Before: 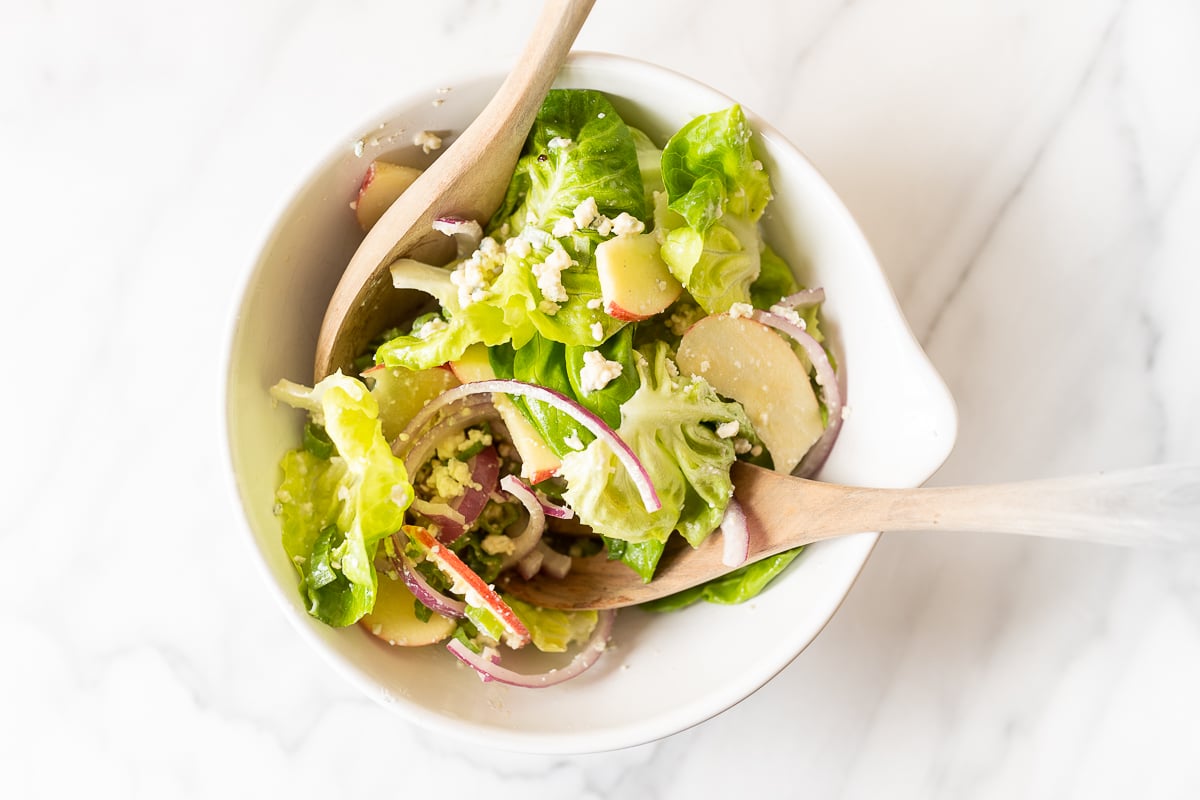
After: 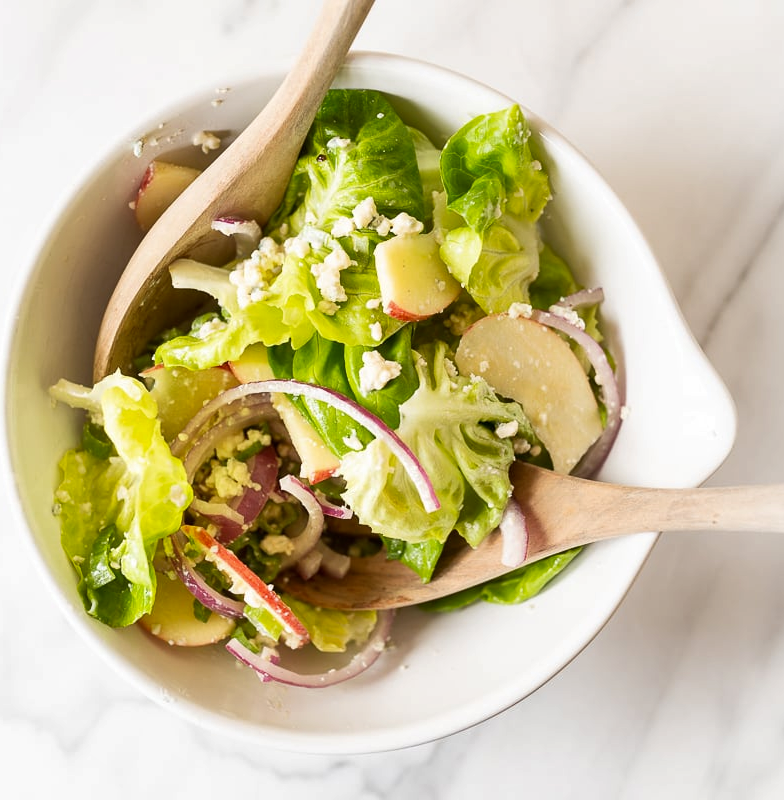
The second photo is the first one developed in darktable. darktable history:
crop and rotate: left 18.441%, right 16.168%
shadows and highlights: shadows 20.91, highlights -37.22, soften with gaussian
